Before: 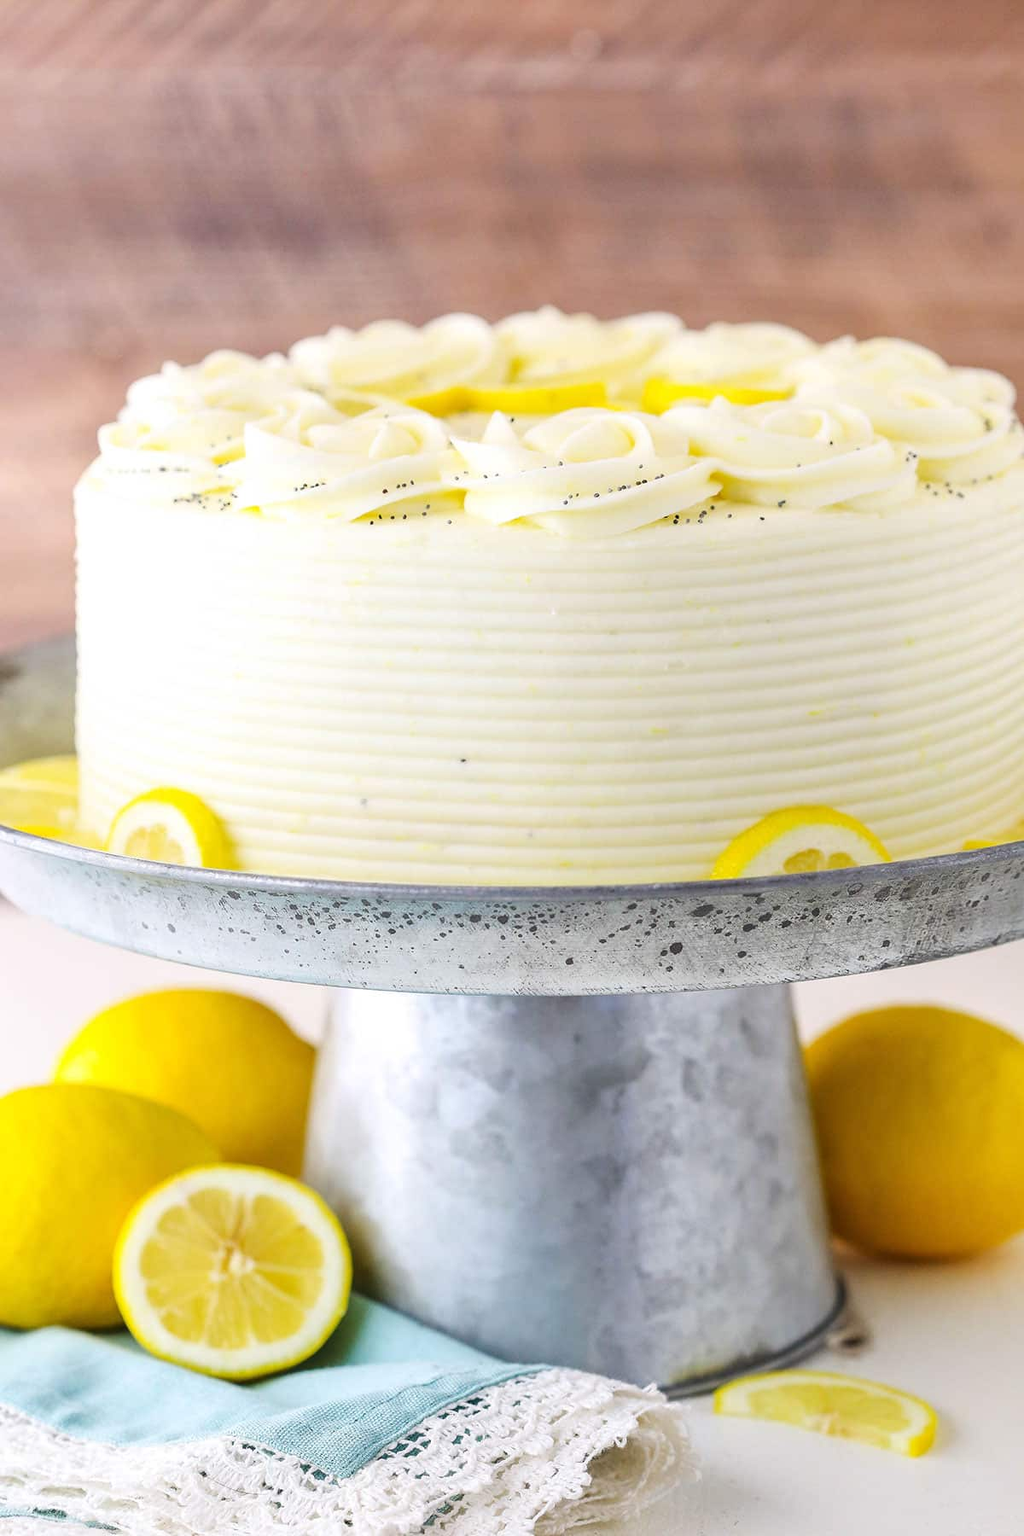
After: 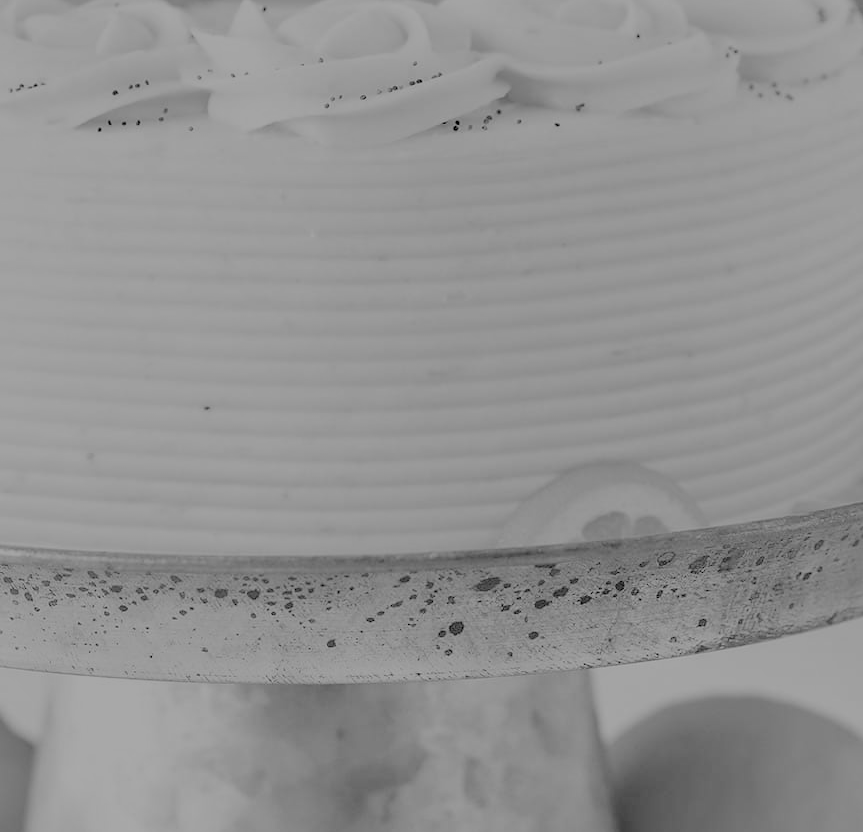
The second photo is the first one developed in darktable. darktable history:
filmic rgb: black relative exposure -4.49 EV, white relative exposure 6.63 EV, hardness 1.89, contrast 0.512
color calibration: output gray [0.25, 0.35, 0.4, 0], illuminant same as pipeline (D50), adaptation XYZ, x 0.345, y 0.357, temperature 5021.59 K
crop and rotate: left 28.078%, top 26.867%, bottom 26.908%
velvia: on, module defaults
shadows and highlights: shadows 22.33, highlights -48.58, soften with gaussian
